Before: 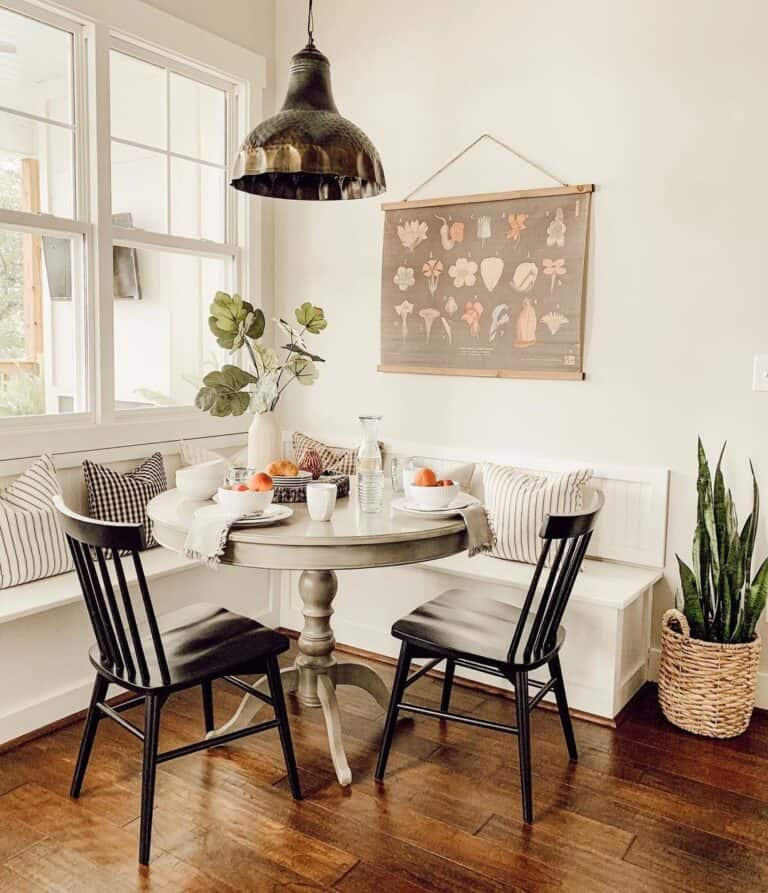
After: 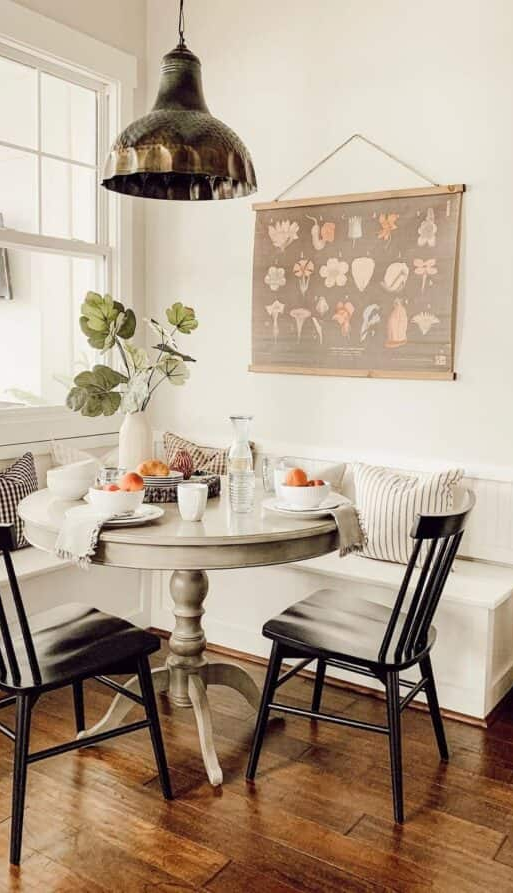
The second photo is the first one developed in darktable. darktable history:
crop: left 16.92%, right 16.227%
